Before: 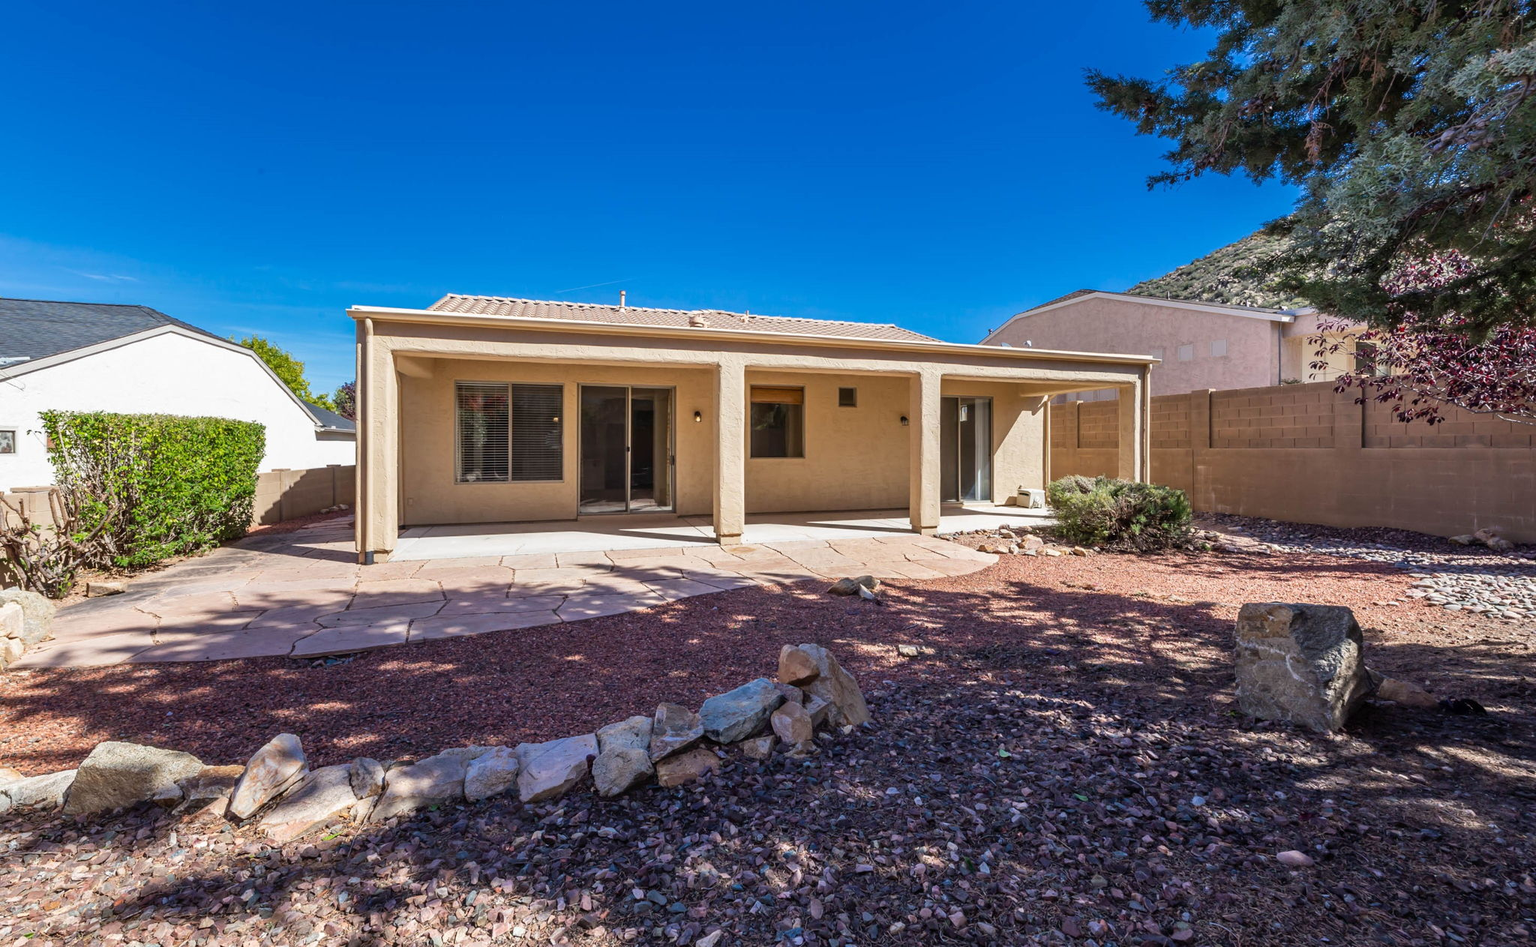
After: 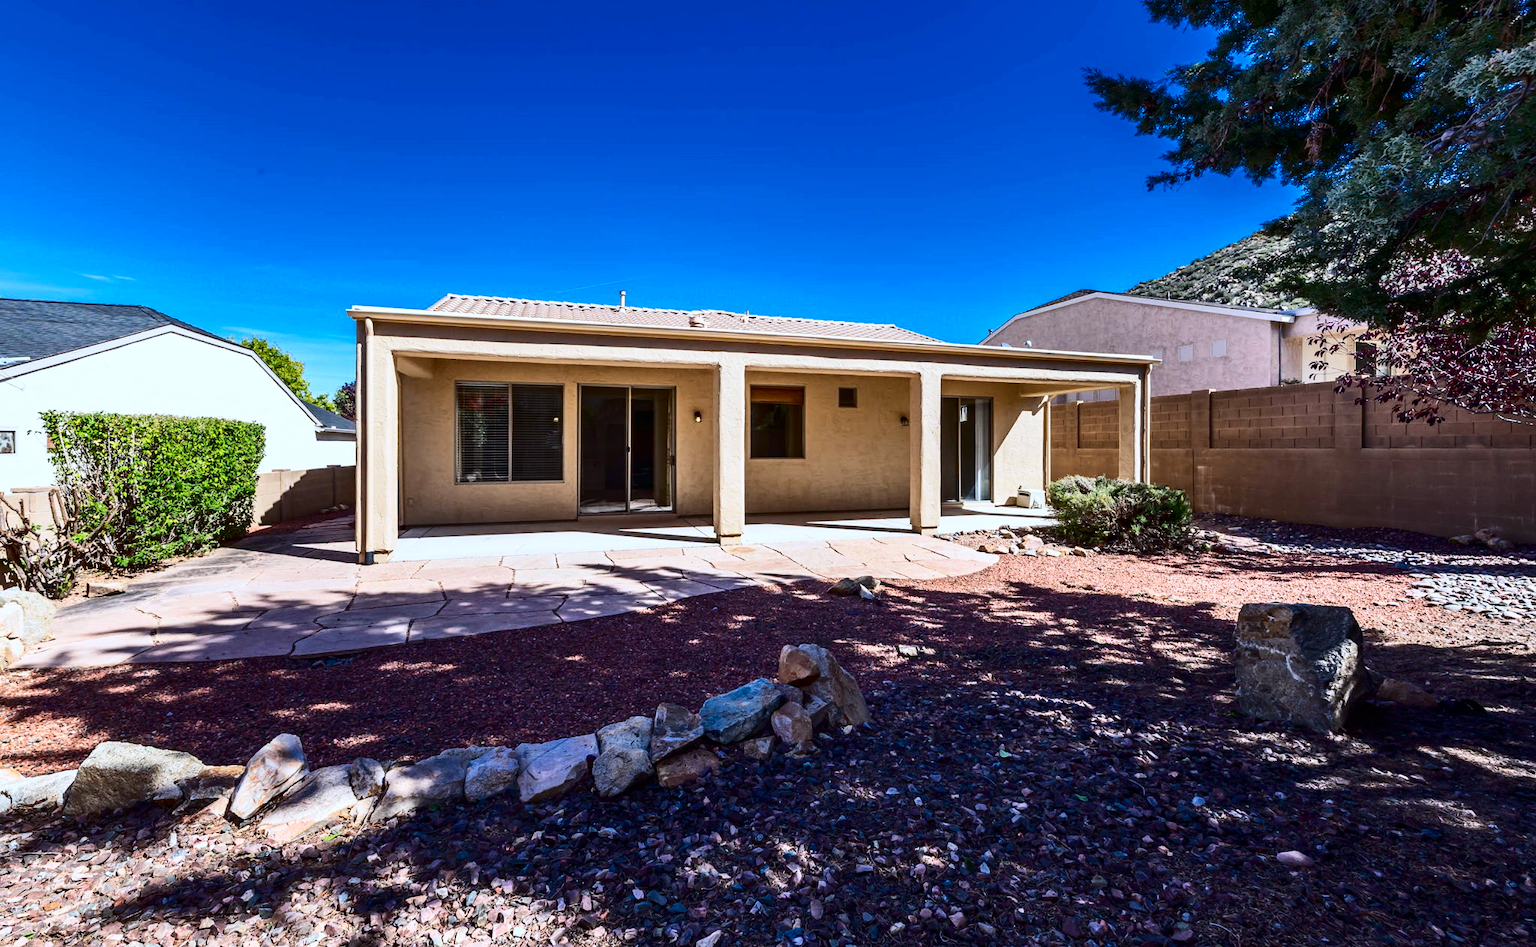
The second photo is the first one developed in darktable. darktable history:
contrast brightness saturation: contrast 0.332, brightness -0.066, saturation 0.166
color calibration: x 0.367, y 0.379, temperature 4404.28 K
